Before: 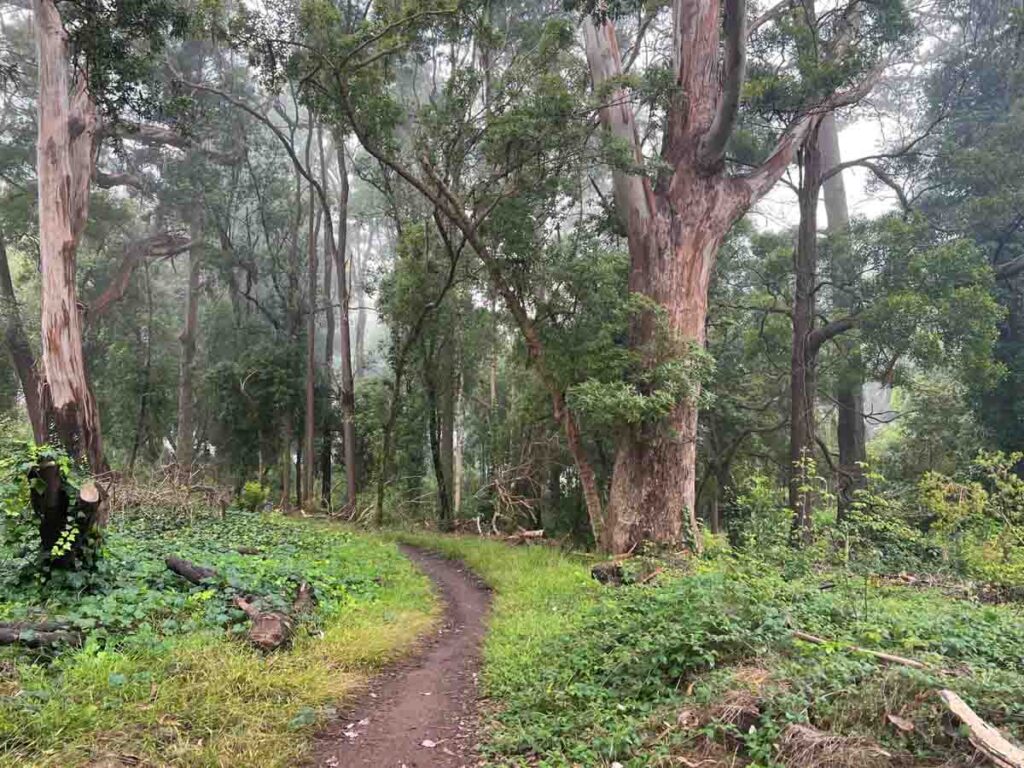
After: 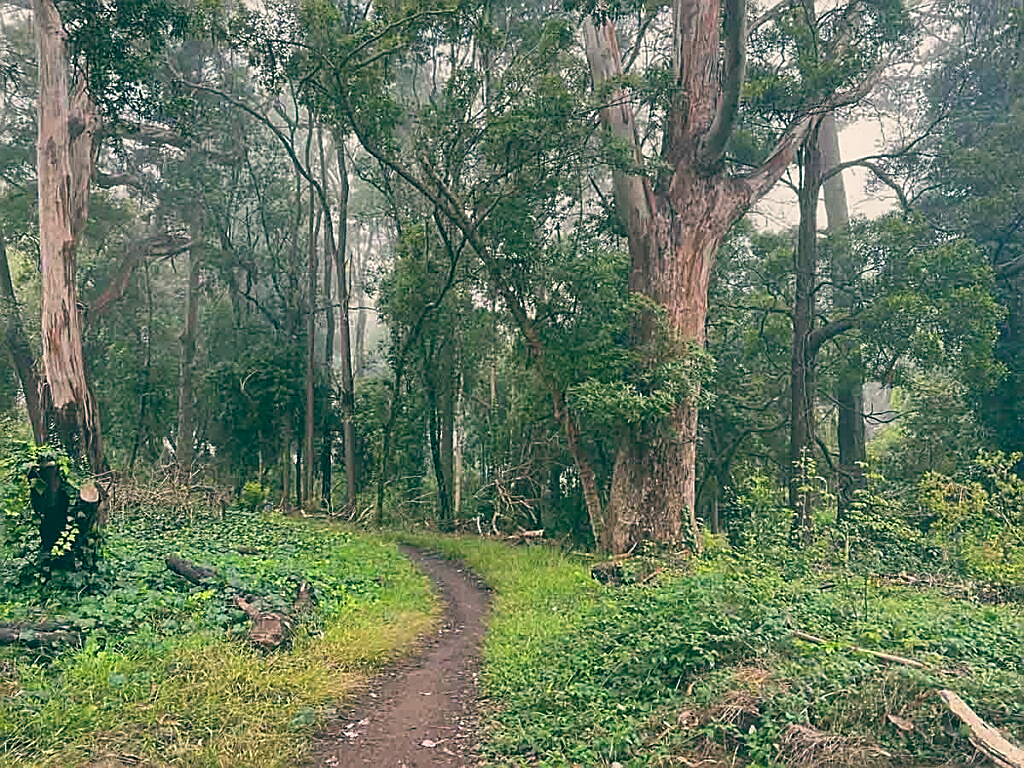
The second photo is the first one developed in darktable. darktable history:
color balance: lift [1.005, 0.99, 1.007, 1.01], gamma [1, 0.979, 1.011, 1.021], gain [0.923, 1.098, 1.025, 0.902], input saturation 90.45%, contrast 7.73%, output saturation 105.91%
sharpen: radius 1.4, amount 1.25, threshold 0.7
contrast equalizer: y [[0.439, 0.44, 0.442, 0.457, 0.493, 0.498], [0.5 ×6], [0.5 ×6], [0 ×6], [0 ×6]]
